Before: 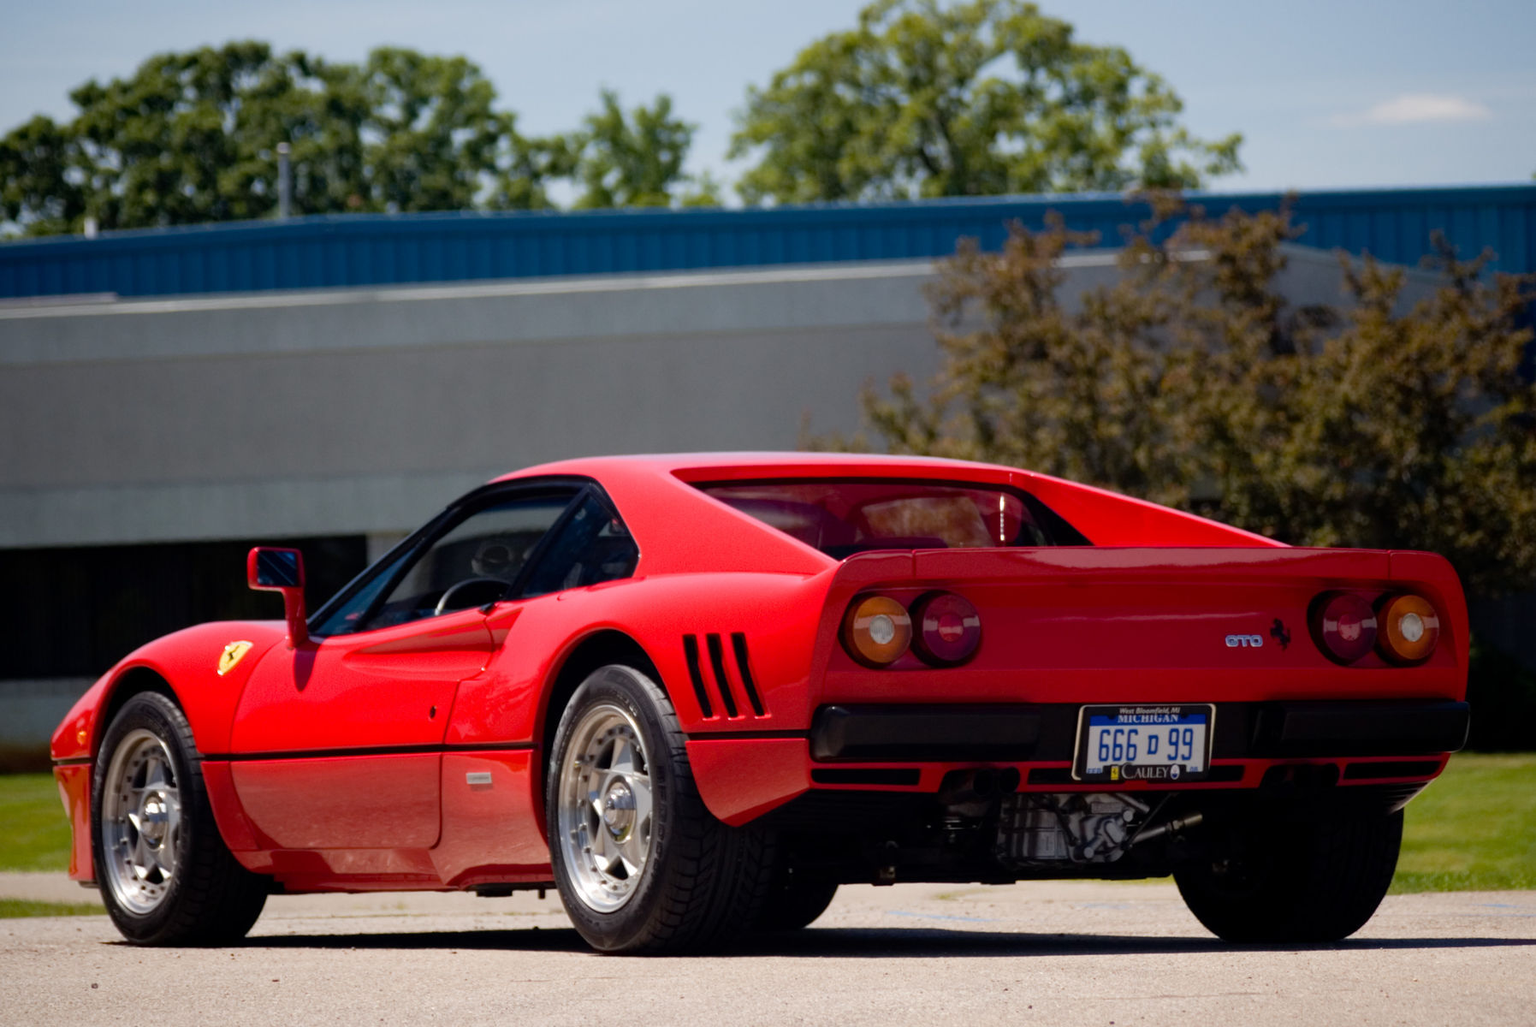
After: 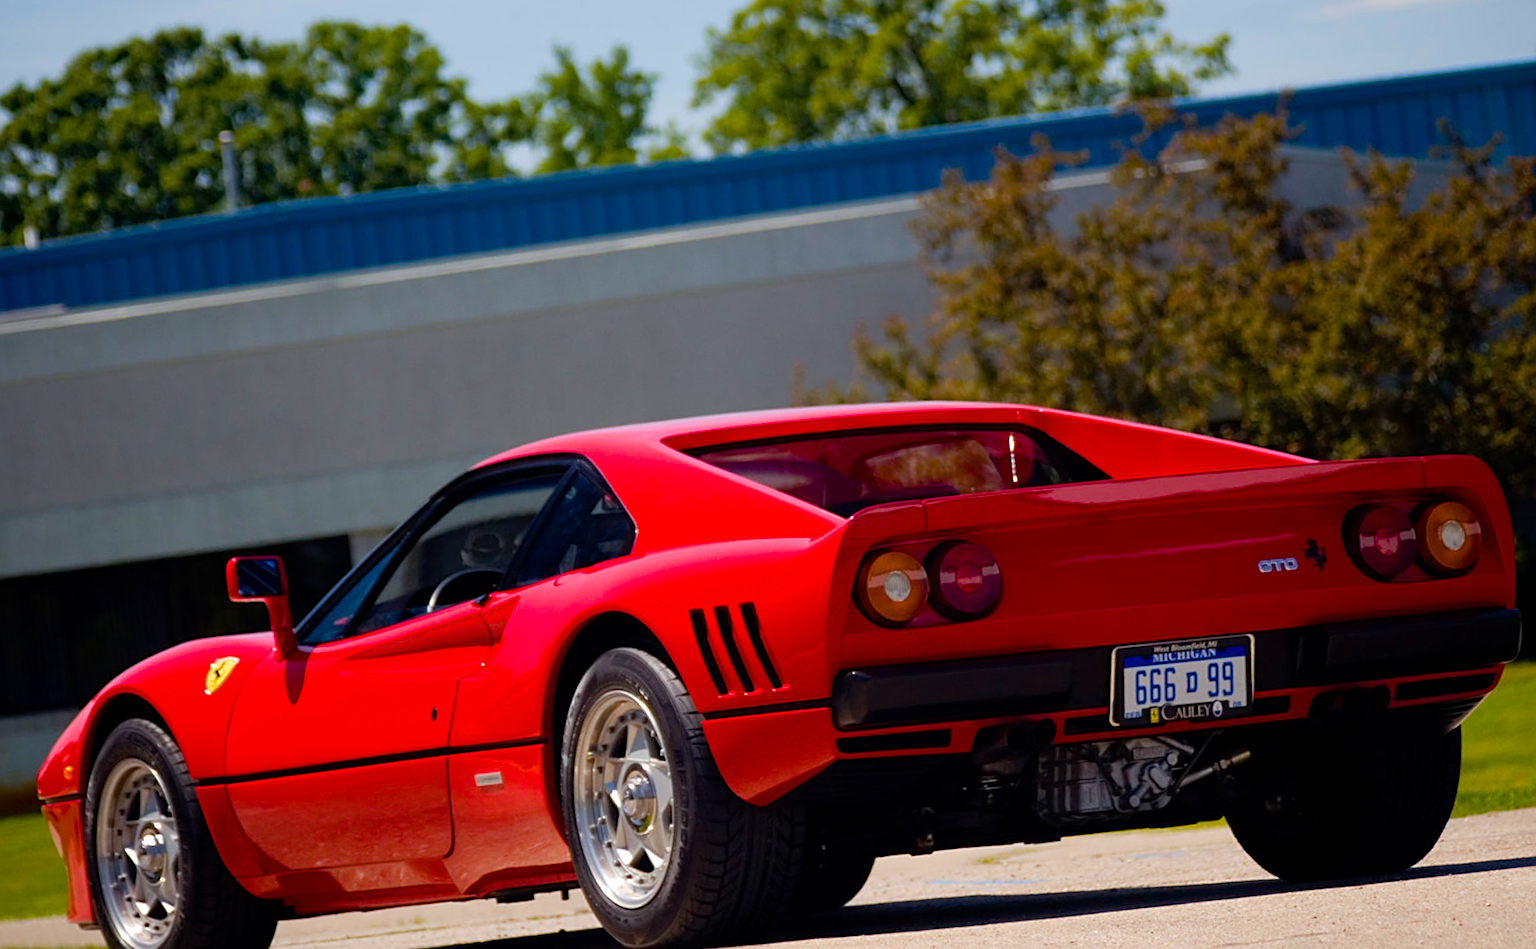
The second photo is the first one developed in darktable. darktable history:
rotate and perspective: rotation -5°, crop left 0.05, crop right 0.952, crop top 0.11, crop bottom 0.89
color balance rgb: linear chroma grading › global chroma 15%, perceptual saturation grading › global saturation 30%
sharpen: on, module defaults
